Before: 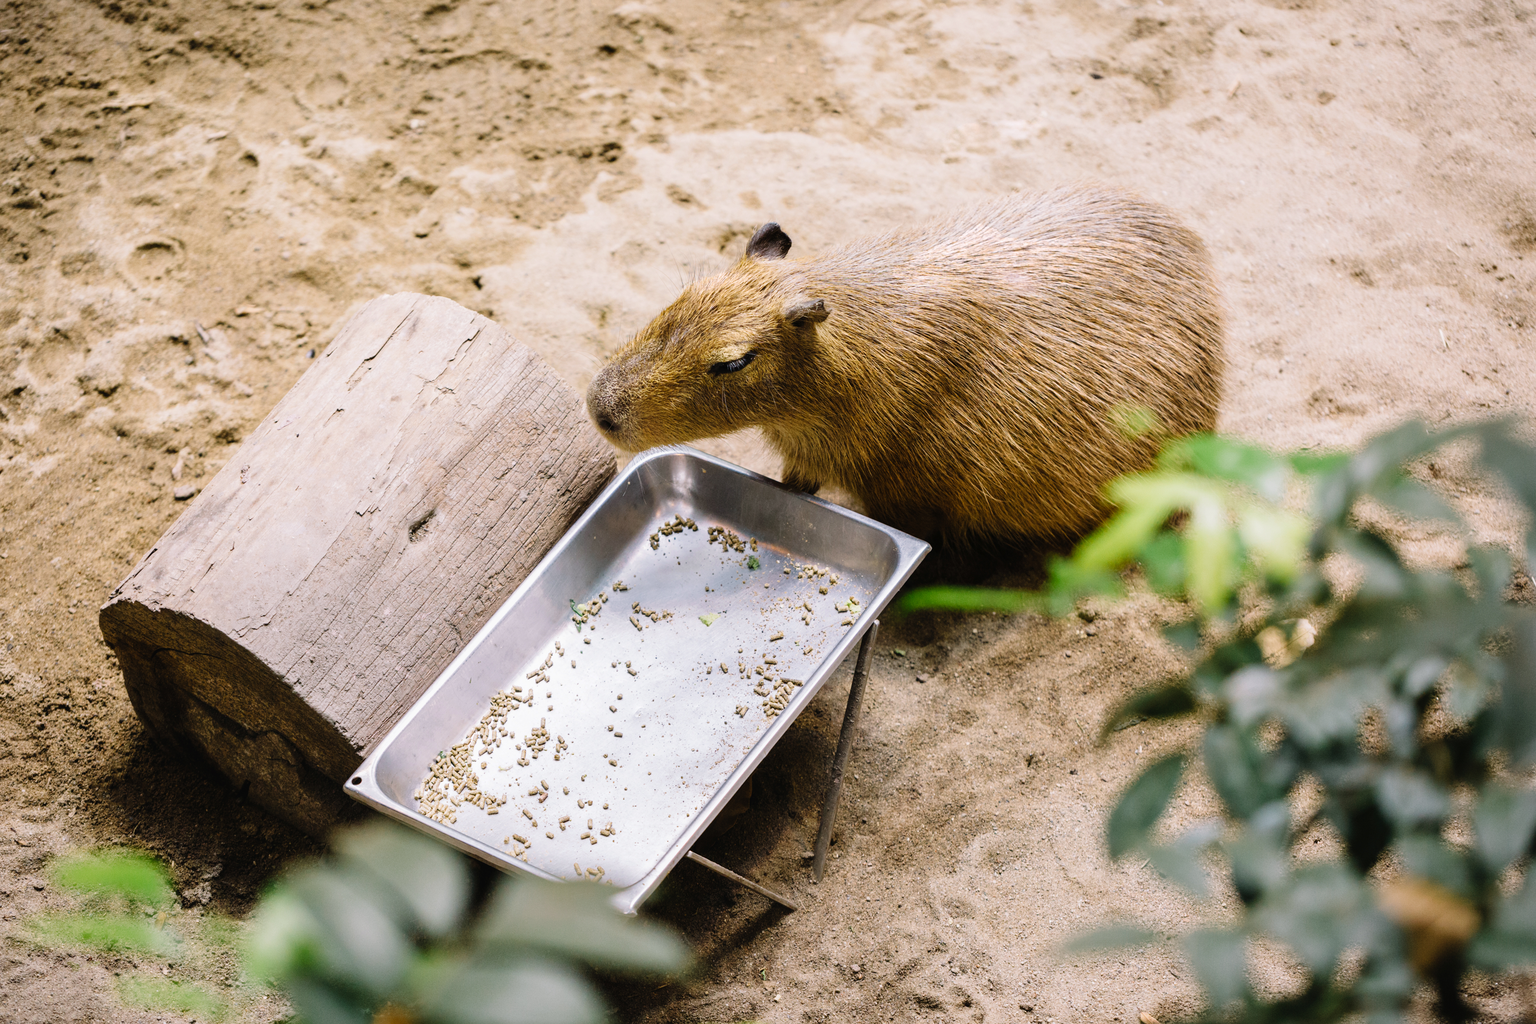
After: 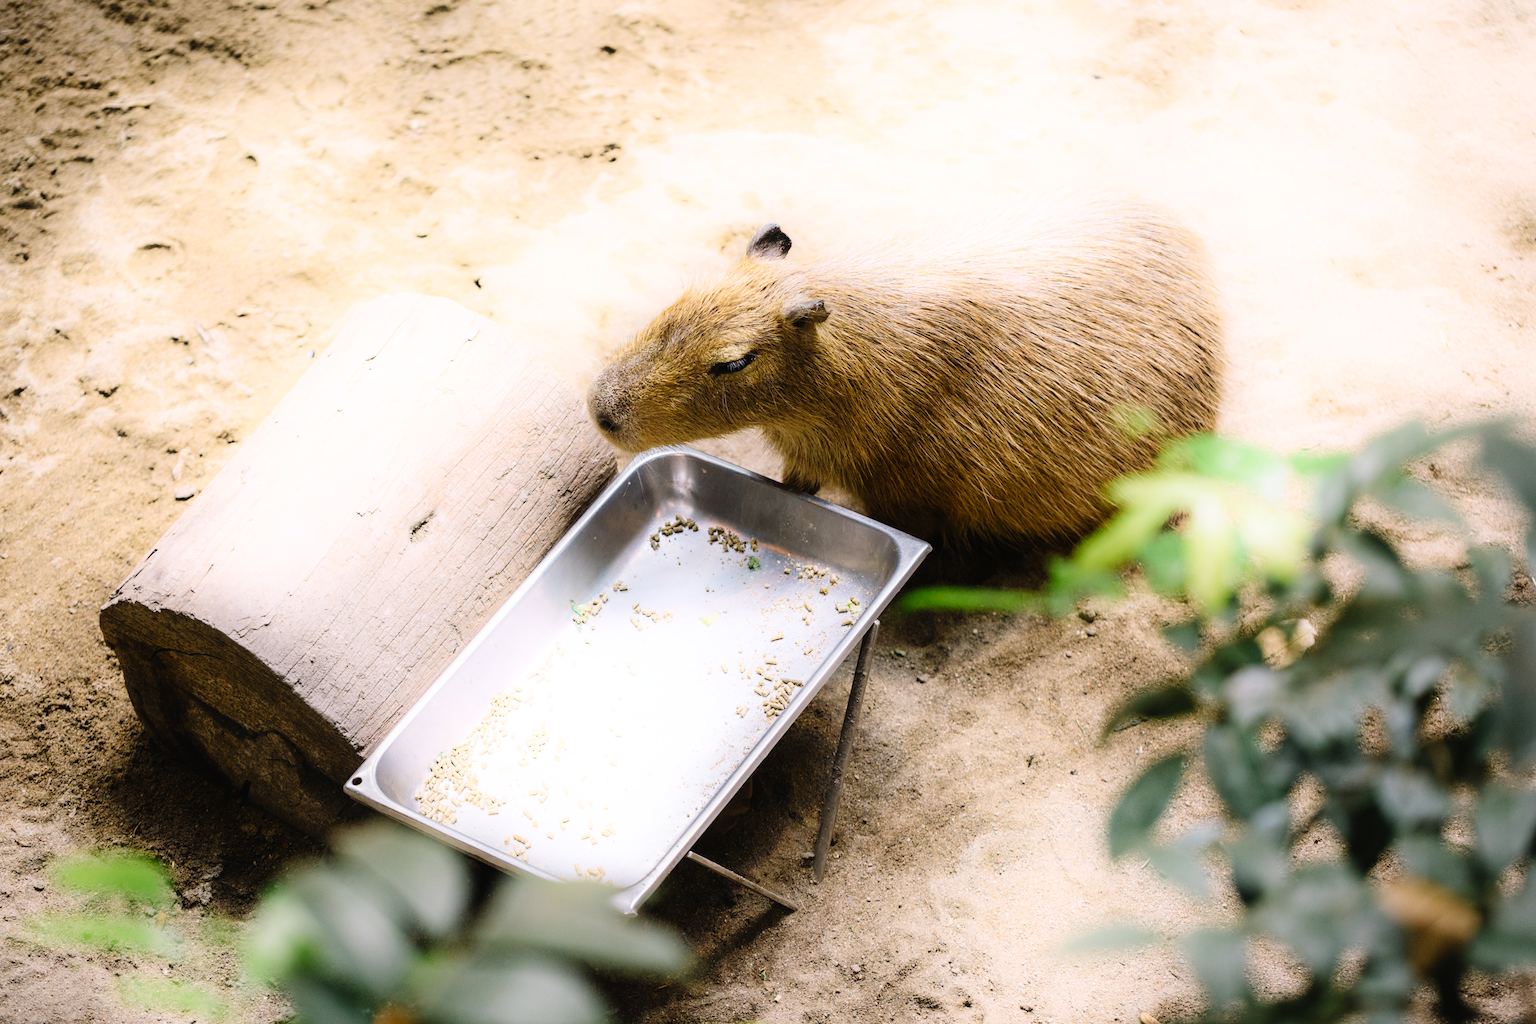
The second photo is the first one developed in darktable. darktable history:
shadows and highlights: shadows -21.84, highlights 99.74, soften with gaussian
